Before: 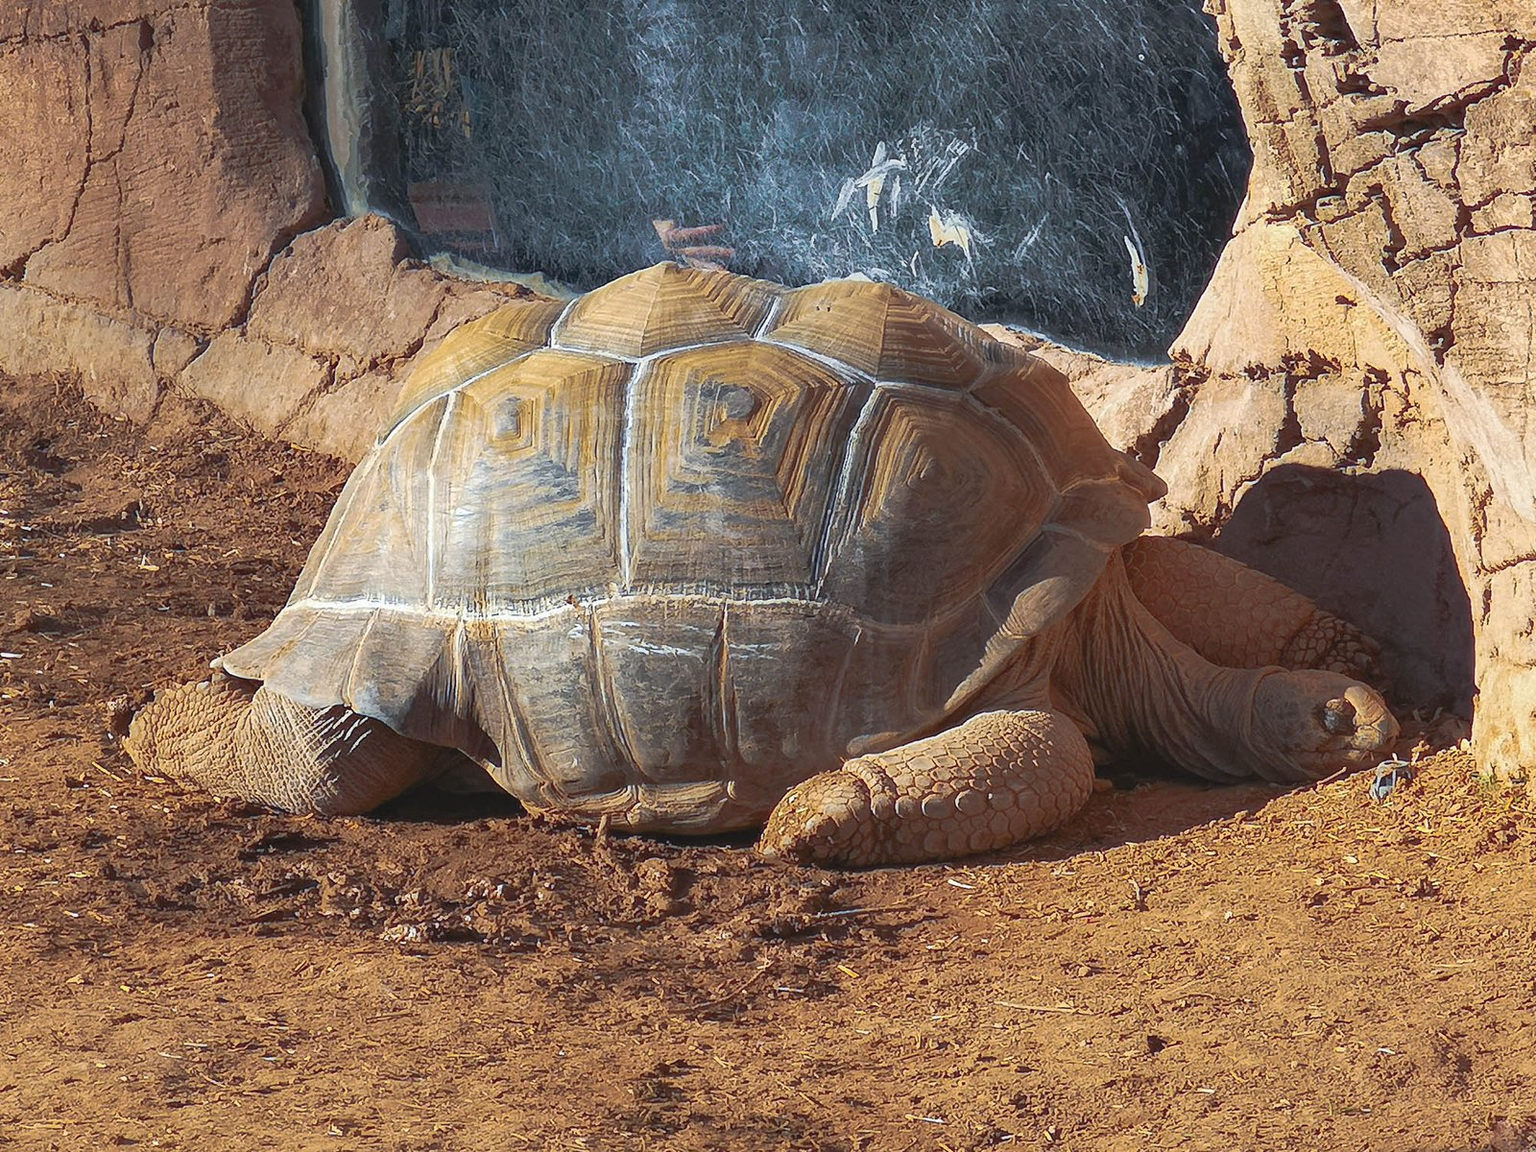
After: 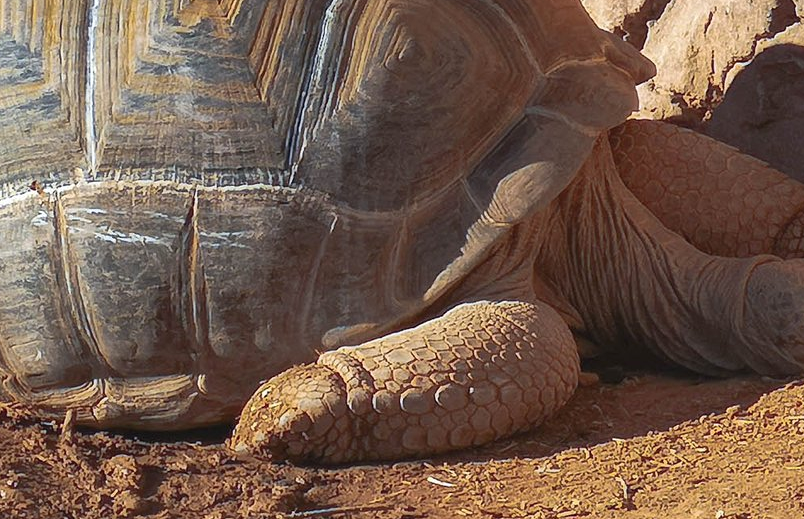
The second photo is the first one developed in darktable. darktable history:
crop: left 35.03%, top 36.625%, right 14.663%, bottom 20.057%
local contrast: mode bilateral grid, contrast 20, coarseness 50, detail 120%, midtone range 0.2
